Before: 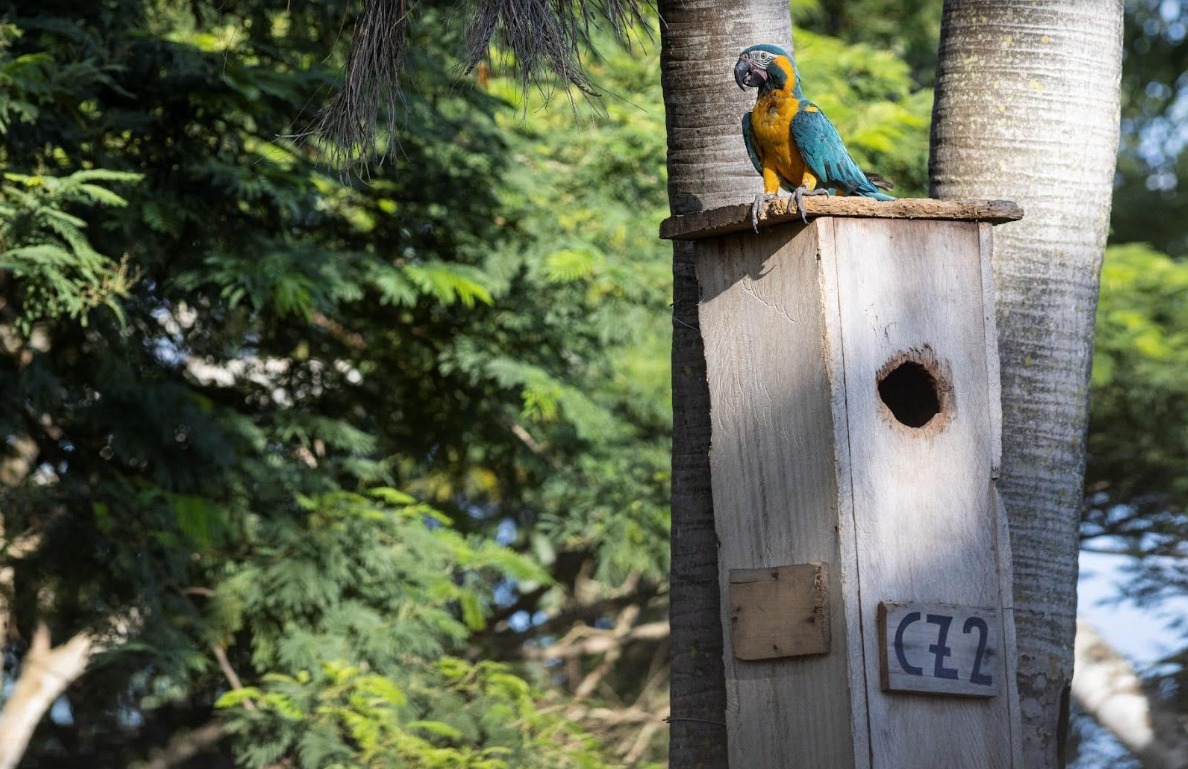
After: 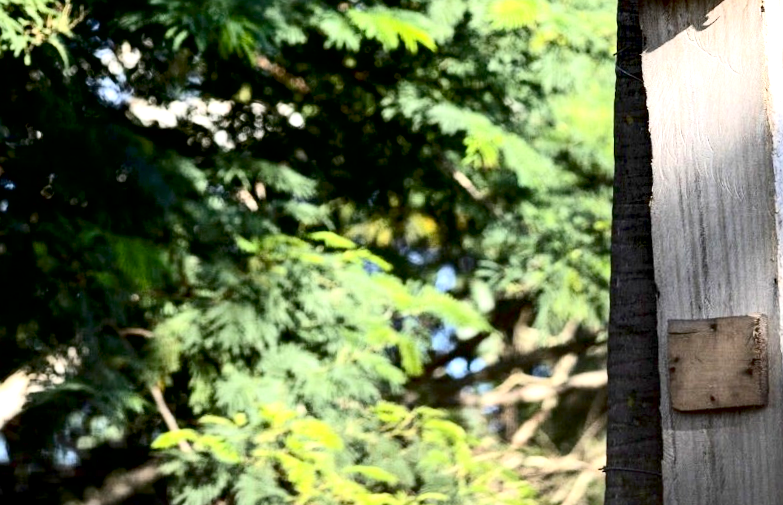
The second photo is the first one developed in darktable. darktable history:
exposure: black level correction 0.01, exposure 1 EV, compensate highlight preservation false
crop and rotate: angle -1.03°, left 3.706%, top 32.415%, right 28.51%
contrast brightness saturation: contrast 0.276
